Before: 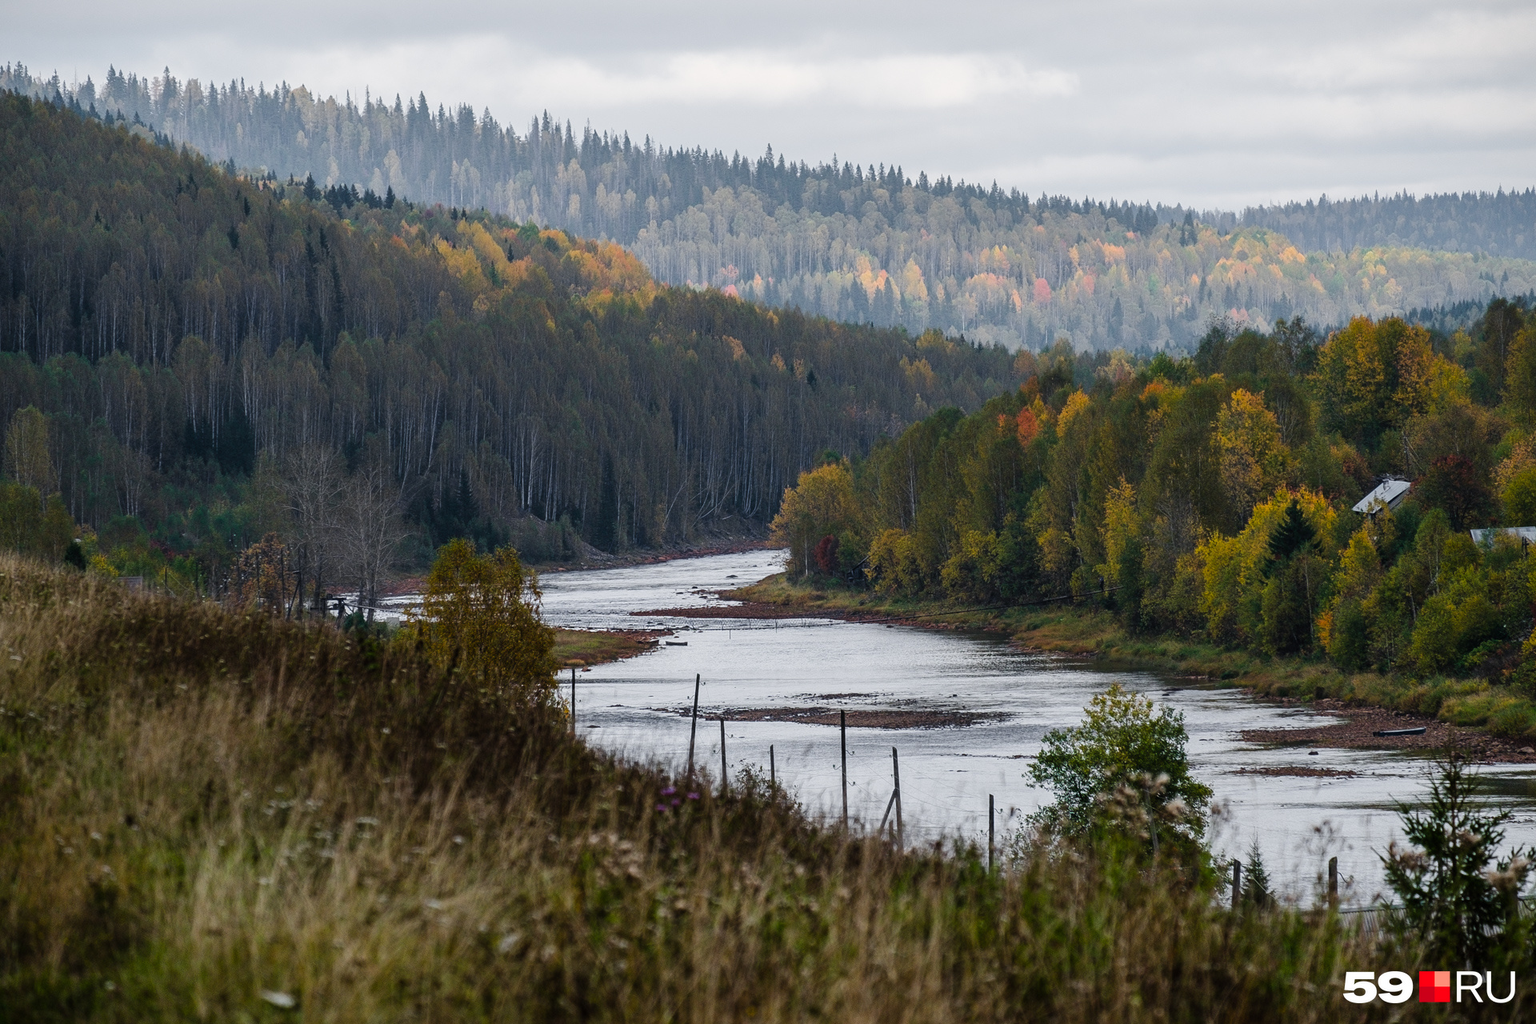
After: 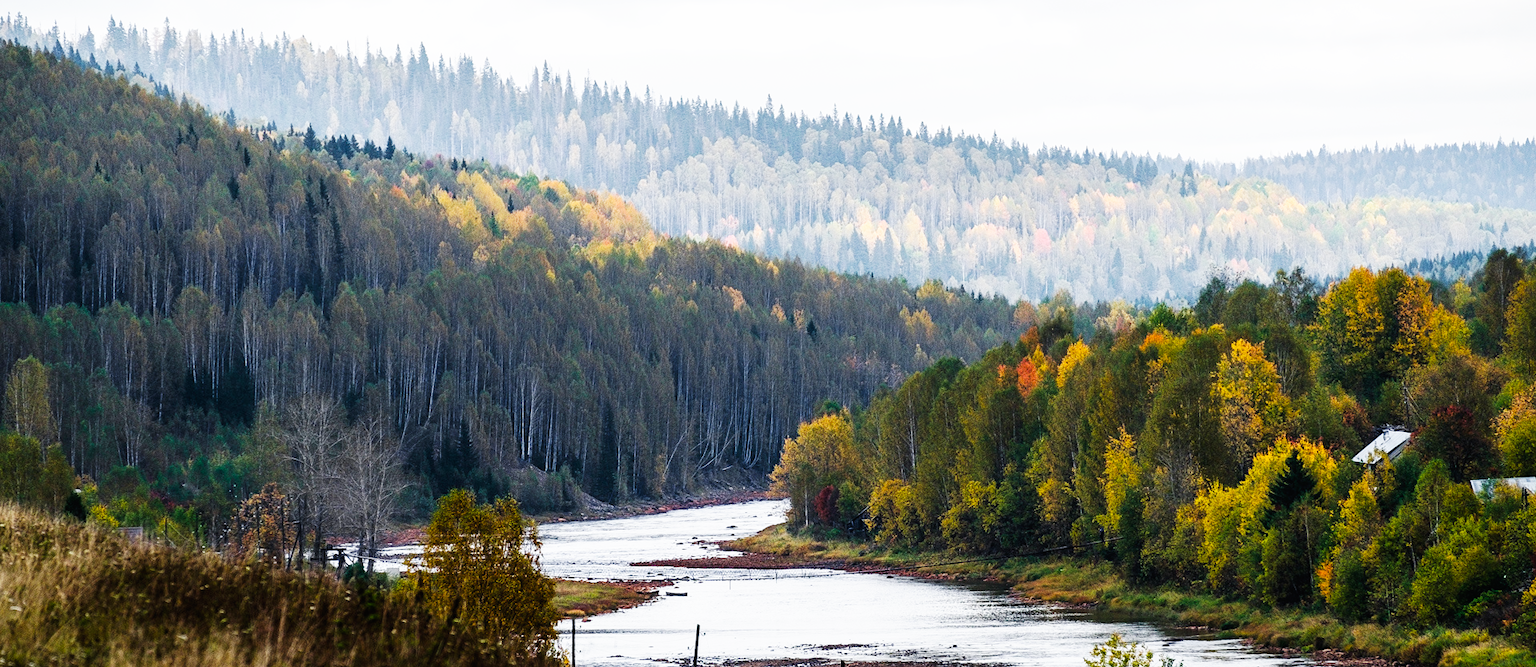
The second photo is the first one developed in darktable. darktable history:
base curve: curves: ch0 [(0, 0) (0.007, 0.004) (0.027, 0.03) (0.046, 0.07) (0.207, 0.54) (0.442, 0.872) (0.673, 0.972) (1, 1)], preserve colors none
crop and rotate: top 4.91%, bottom 29.928%
